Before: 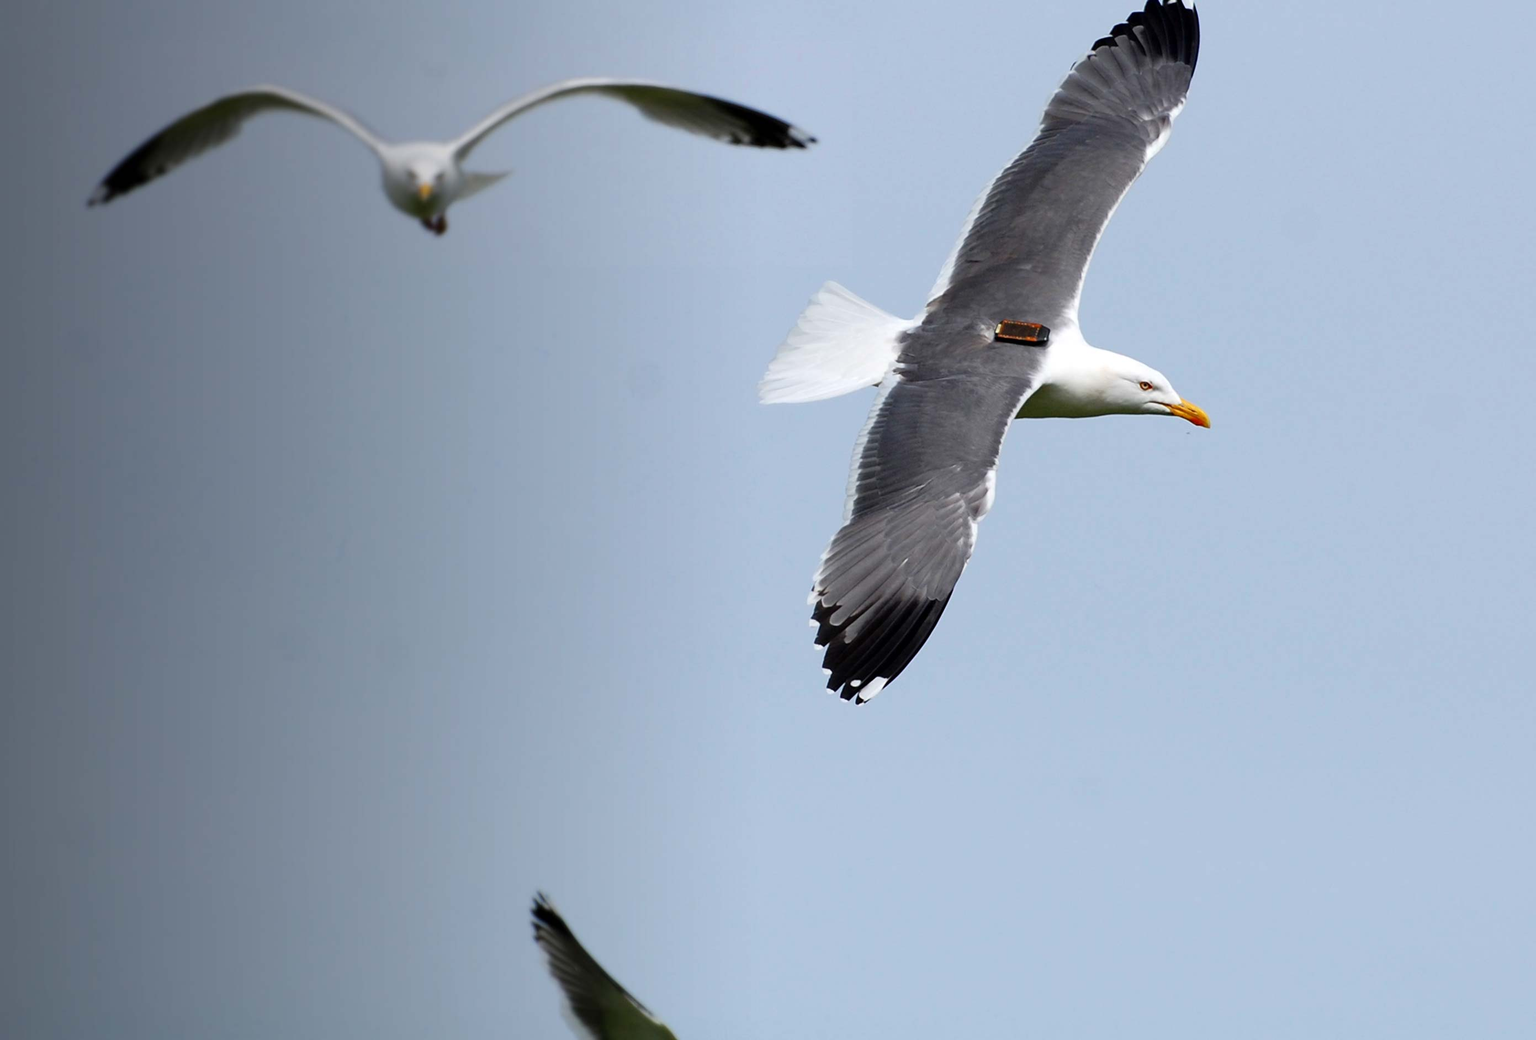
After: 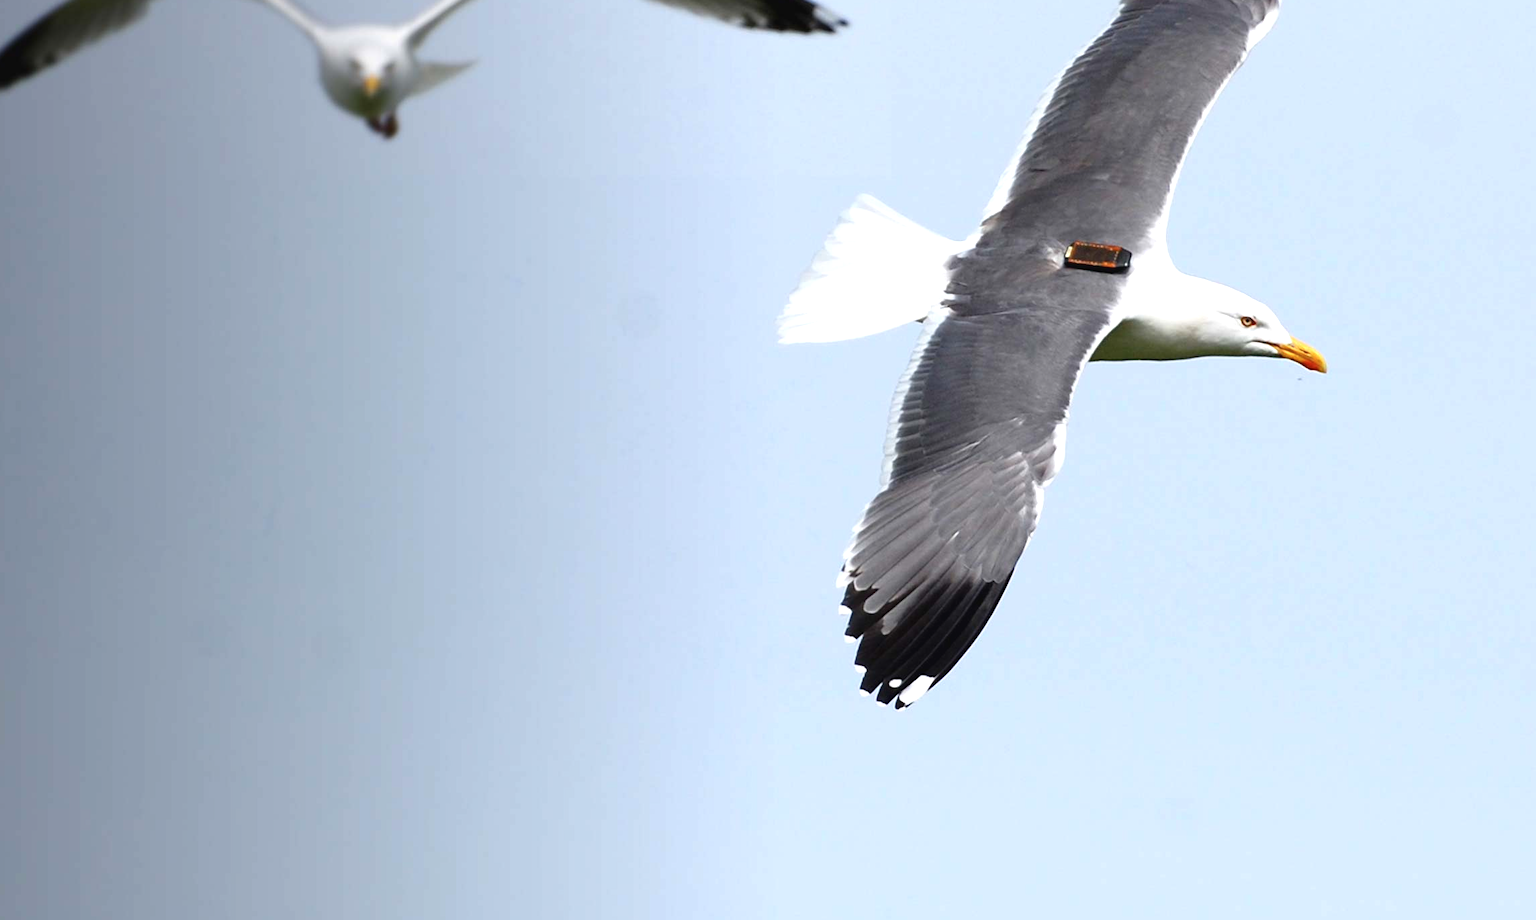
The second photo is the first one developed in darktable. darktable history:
contrast brightness saturation: contrast -0.076, brightness -0.034, saturation -0.113
crop: left 7.802%, top 11.697%, right 9.969%, bottom 15.46%
exposure: exposure 0.773 EV, compensate exposure bias true, compensate highlight preservation false
